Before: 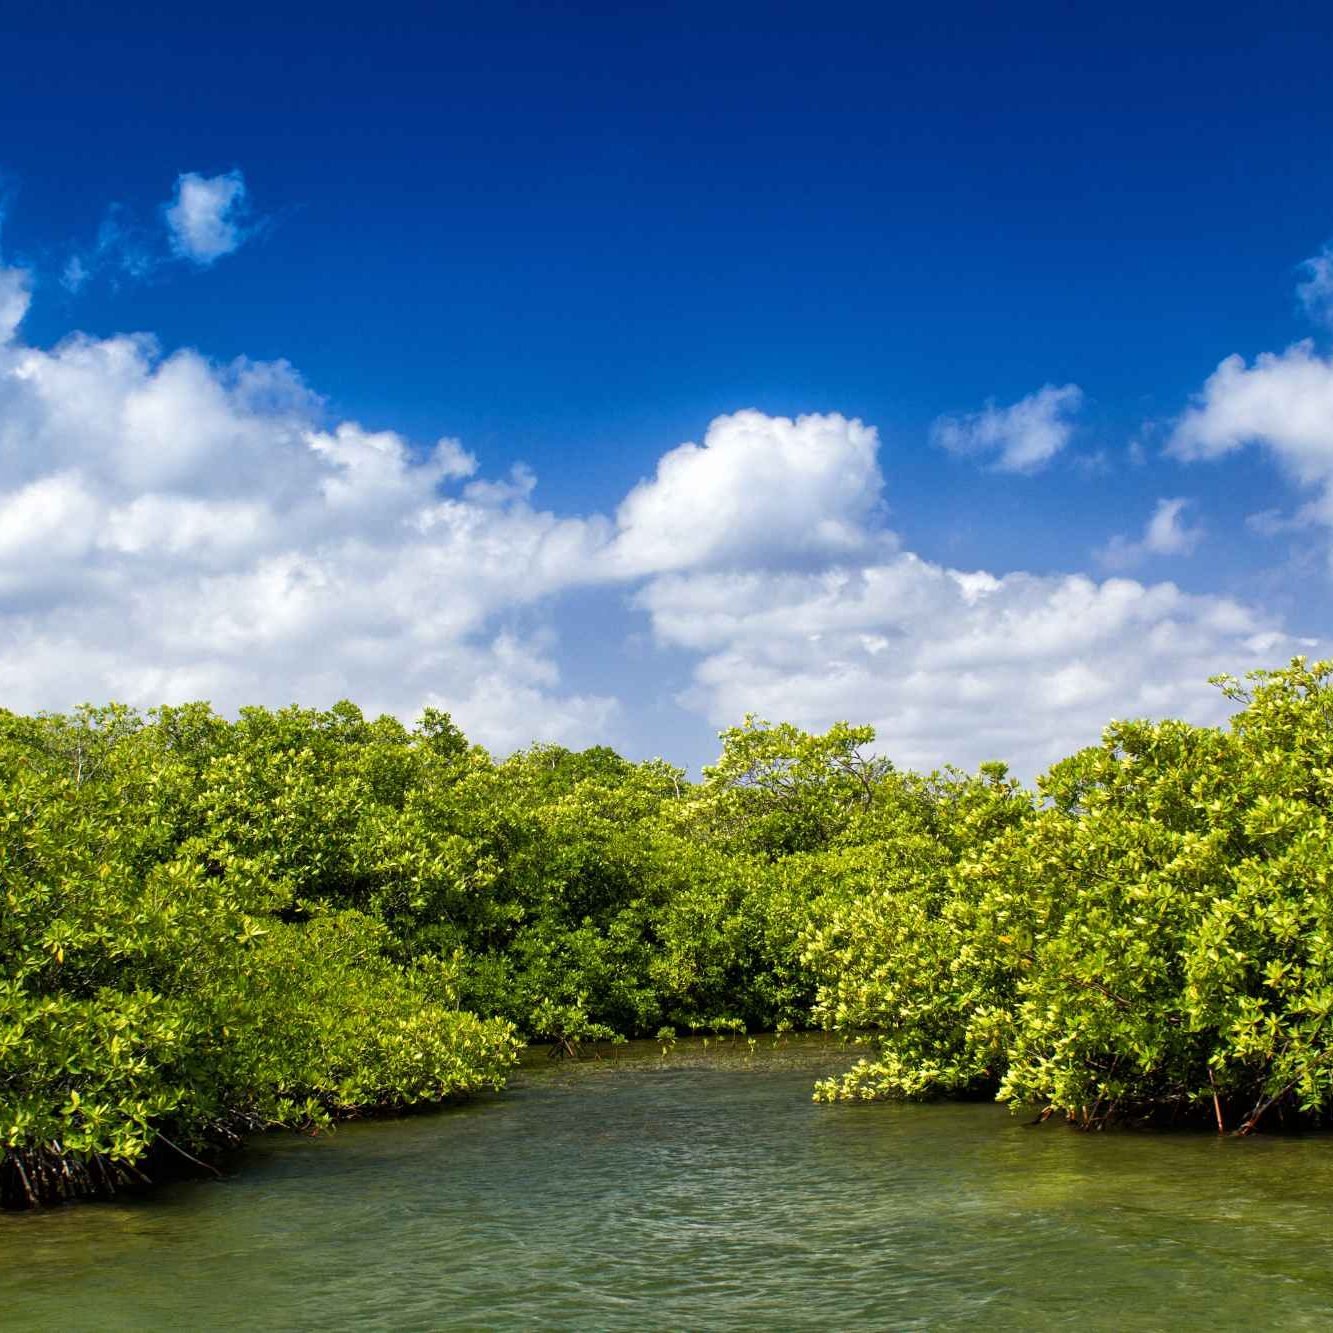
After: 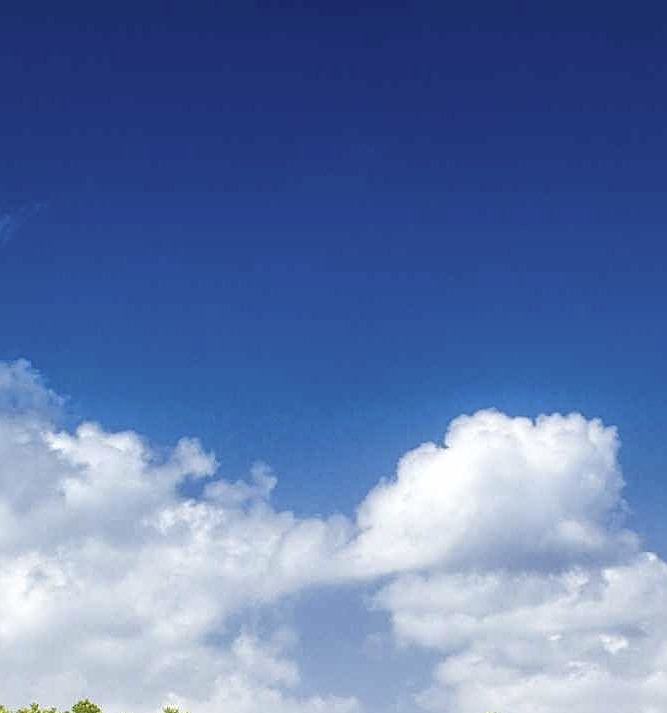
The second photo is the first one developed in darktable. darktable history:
sharpen: on, module defaults
crop: left 19.556%, right 30.401%, bottom 46.458%
exposure: exposure 0.014 EV, compensate highlight preservation false
color correction: saturation 0.8
white balance: emerald 1
